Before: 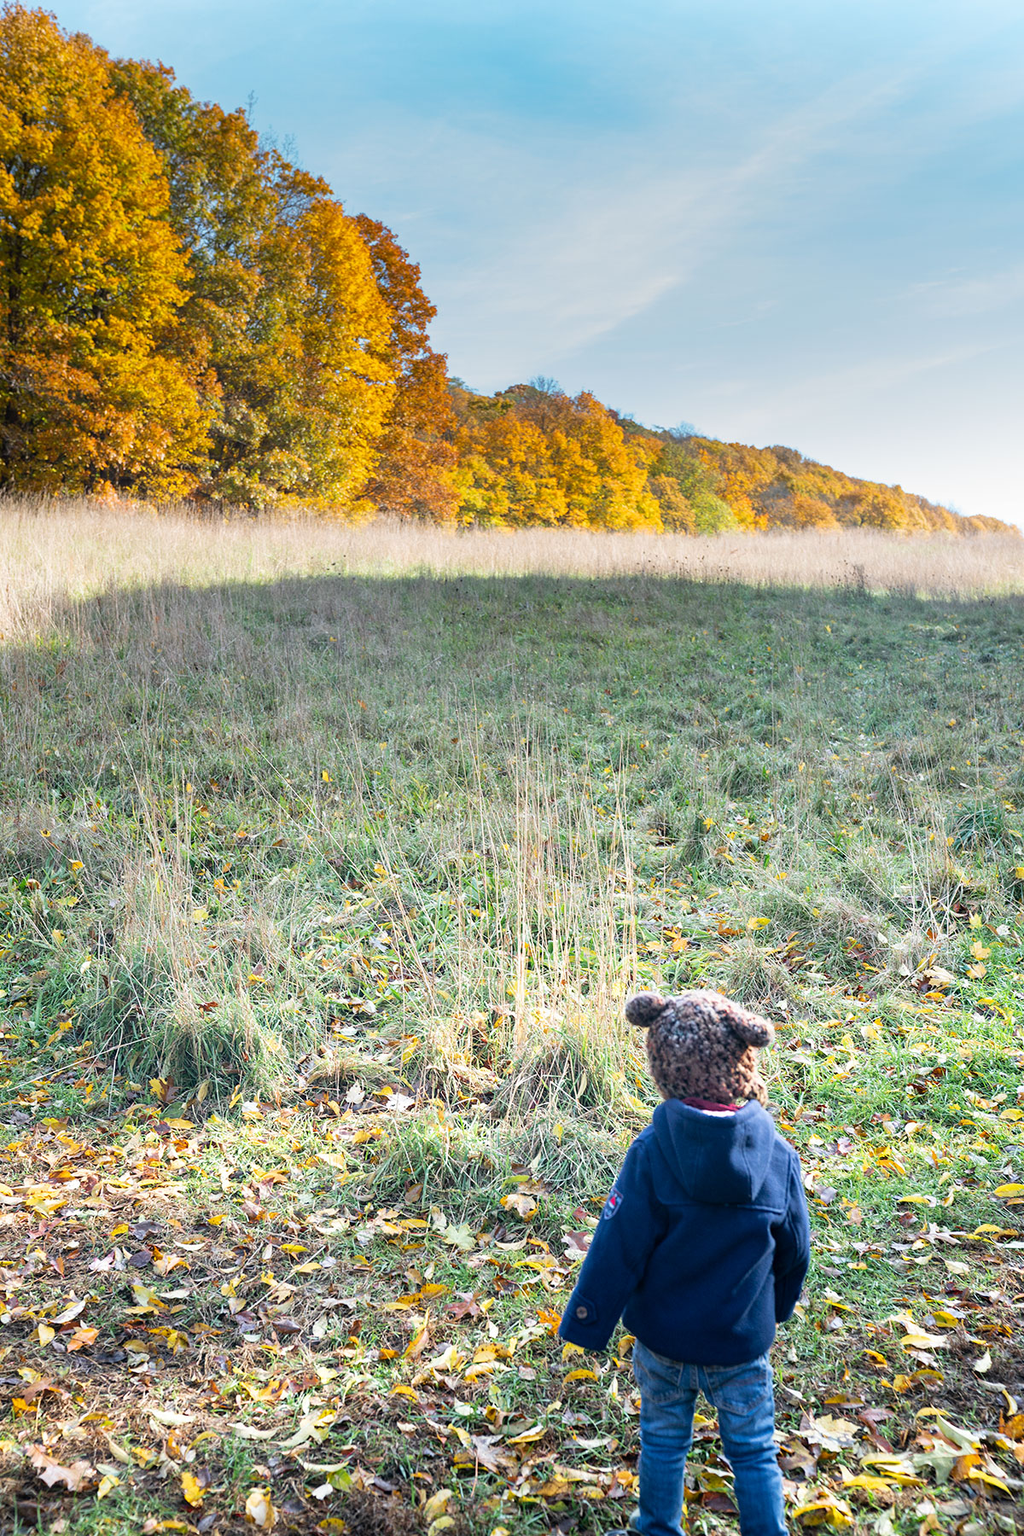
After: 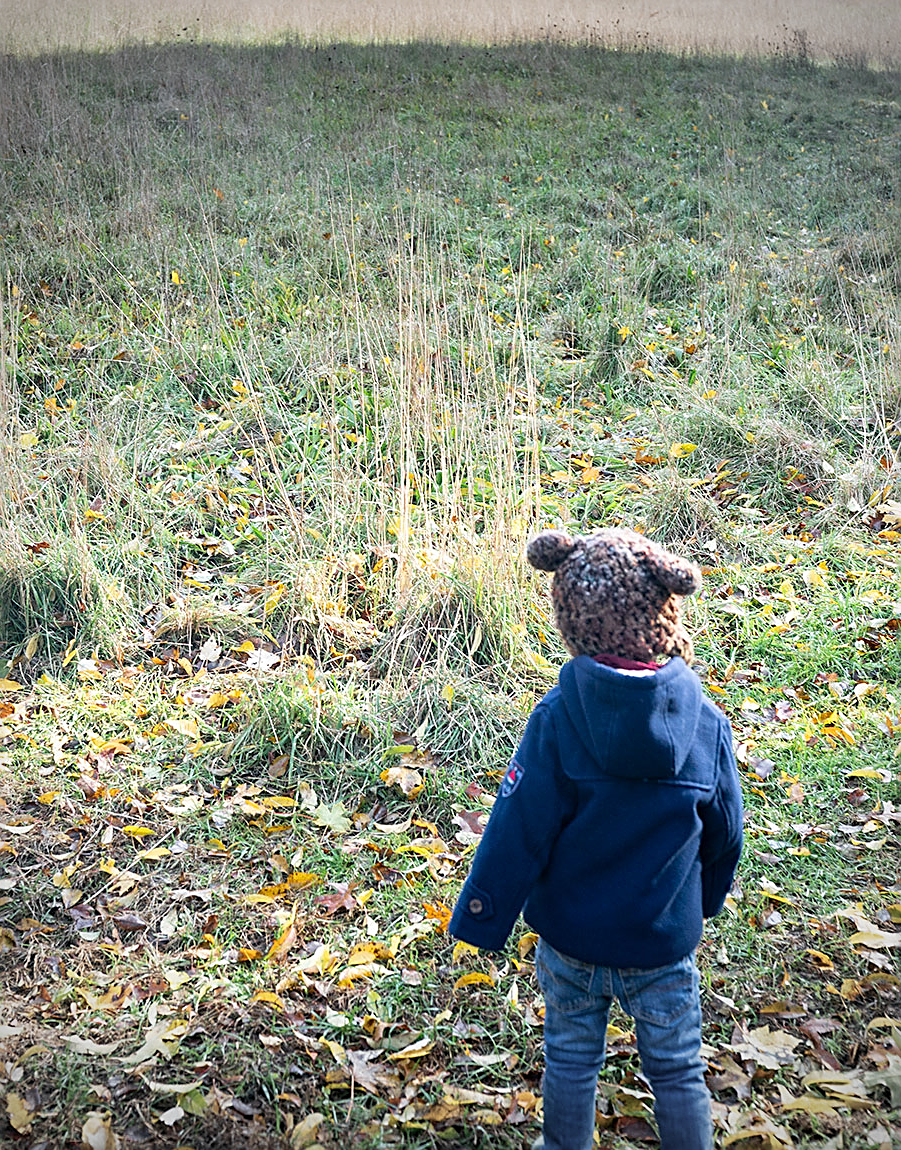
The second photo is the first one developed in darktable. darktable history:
sharpen: amount 0.593
crop and rotate: left 17.186%, top 35.16%, right 7.689%, bottom 0.905%
vignetting: fall-off start 71.73%
